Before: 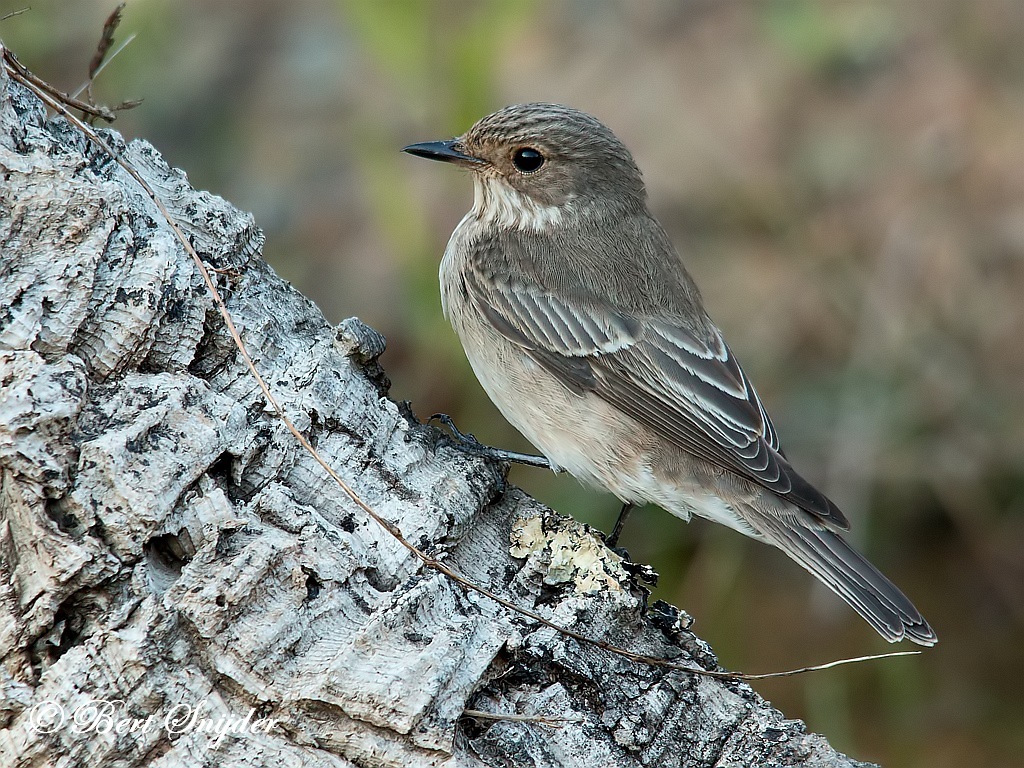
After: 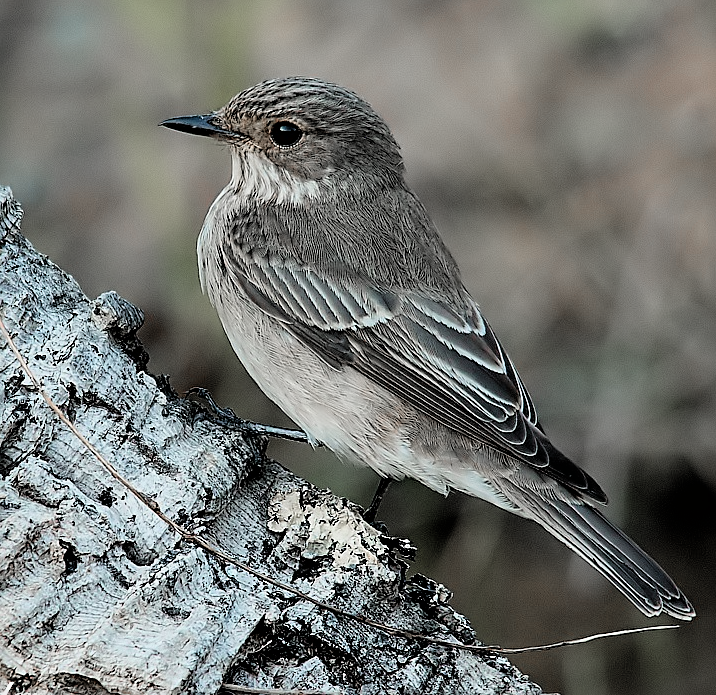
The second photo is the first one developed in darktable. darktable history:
filmic rgb: black relative exposure -3.94 EV, white relative exposure 3.13 EV, hardness 2.87, color science v6 (2022)
color zones: curves: ch1 [(0, 0.708) (0.088, 0.648) (0.245, 0.187) (0.429, 0.326) (0.571, 0.498) (0.714, 0.5) (0.857, 0.5) (1, 0.708)]
sharpen: on, module defaults
crop and rotate: left 23.719%, top 3.394%, right 6.335%, bottom 5.998%
